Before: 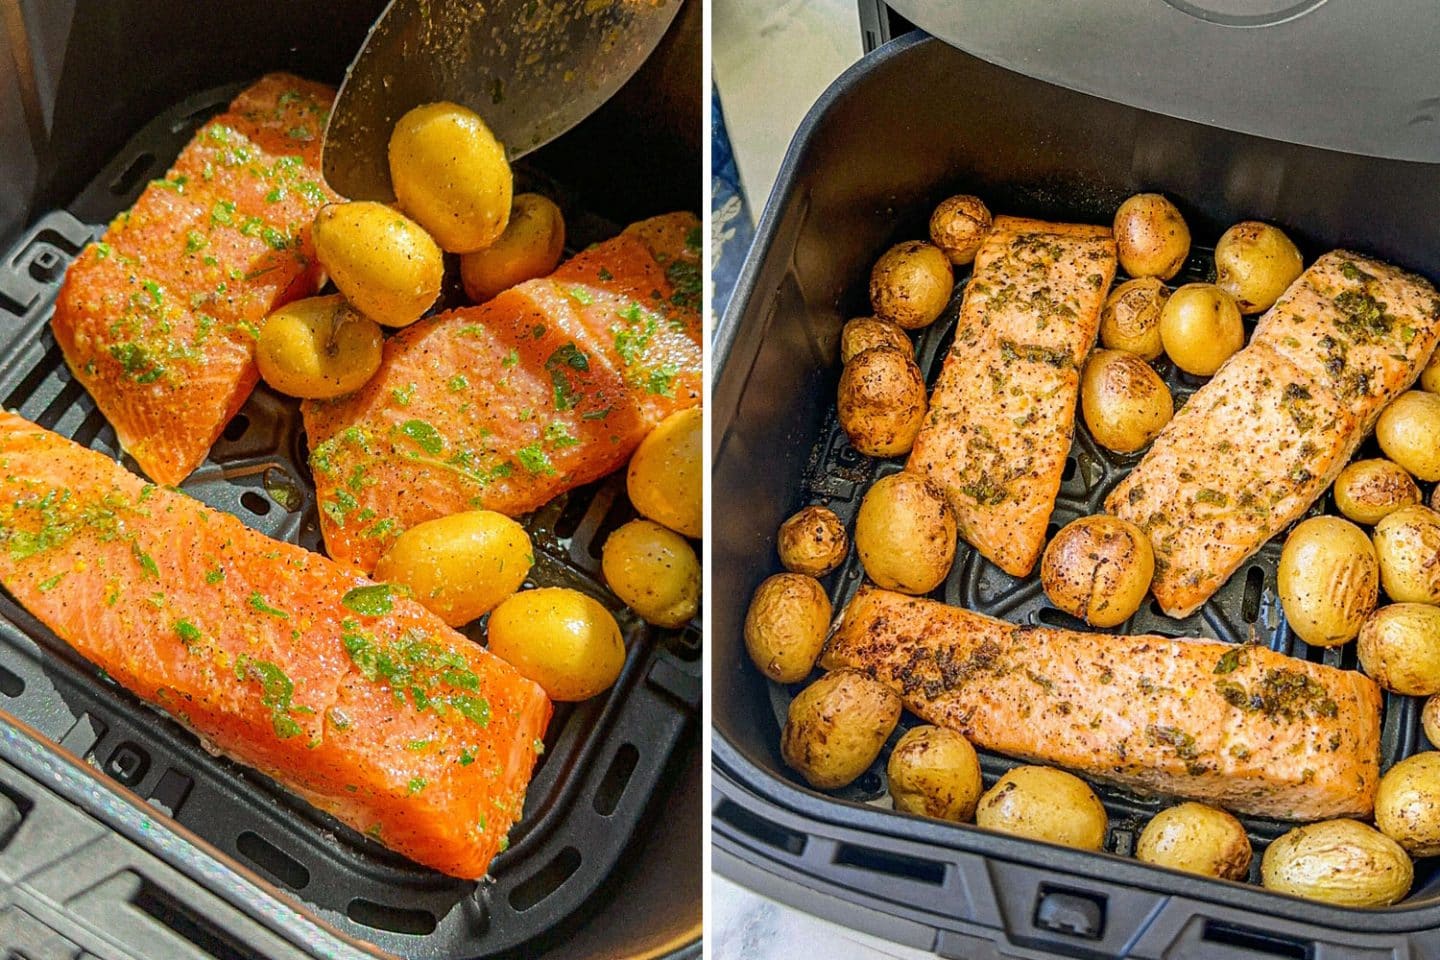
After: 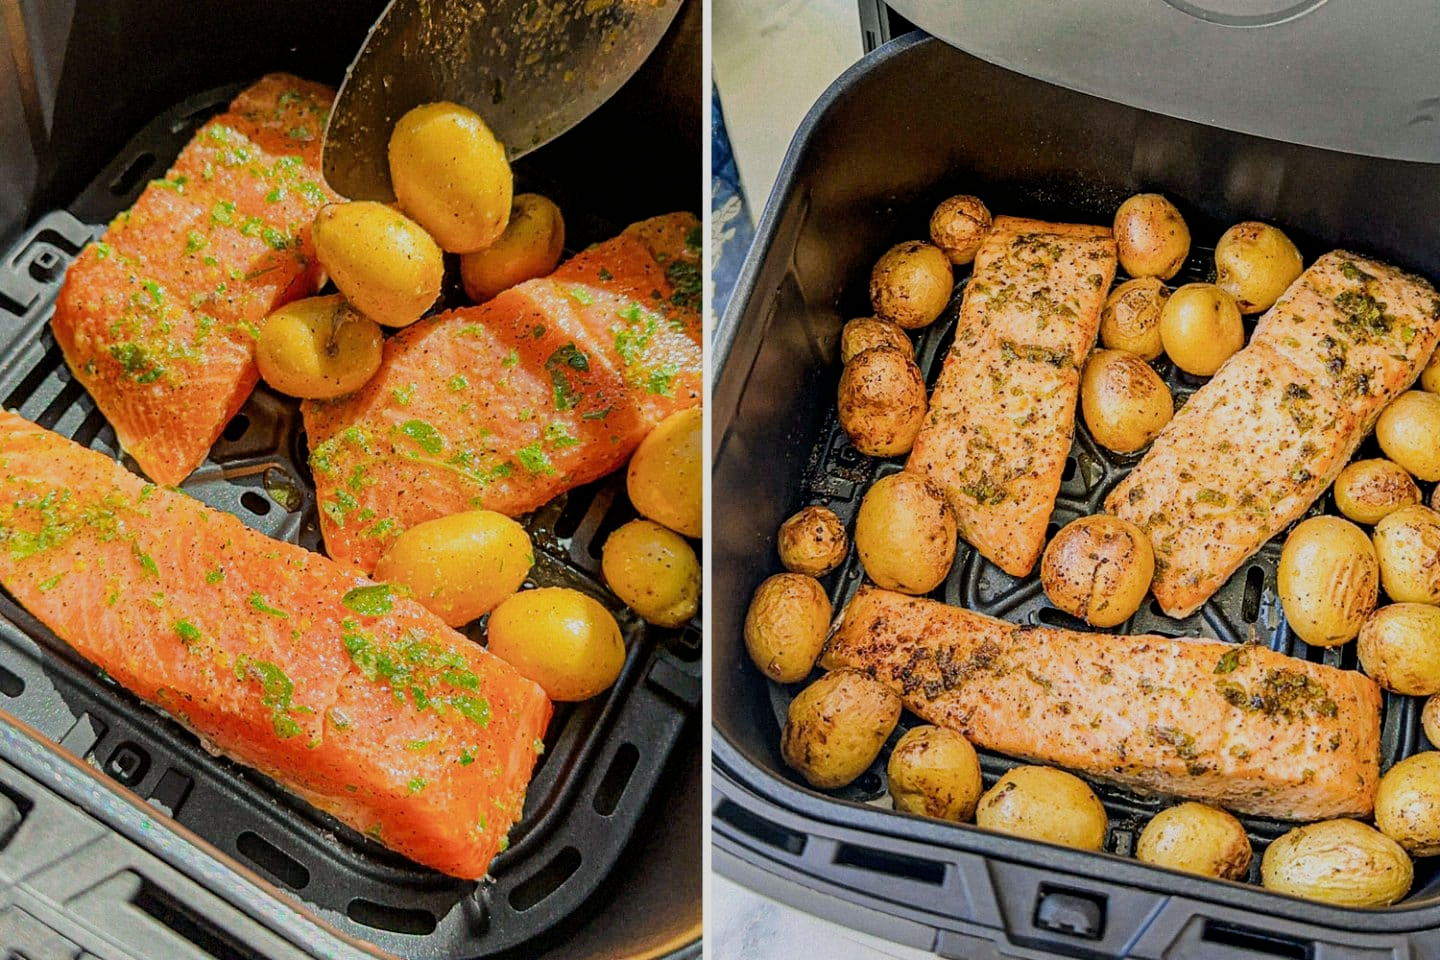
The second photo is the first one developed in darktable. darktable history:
filmic rgb: black relative exposure -7.65 EV, white relative exposure 4.56 EV, hardness 3.61
exposure: exposure 0.2 EV, compensate highlight preservation false
